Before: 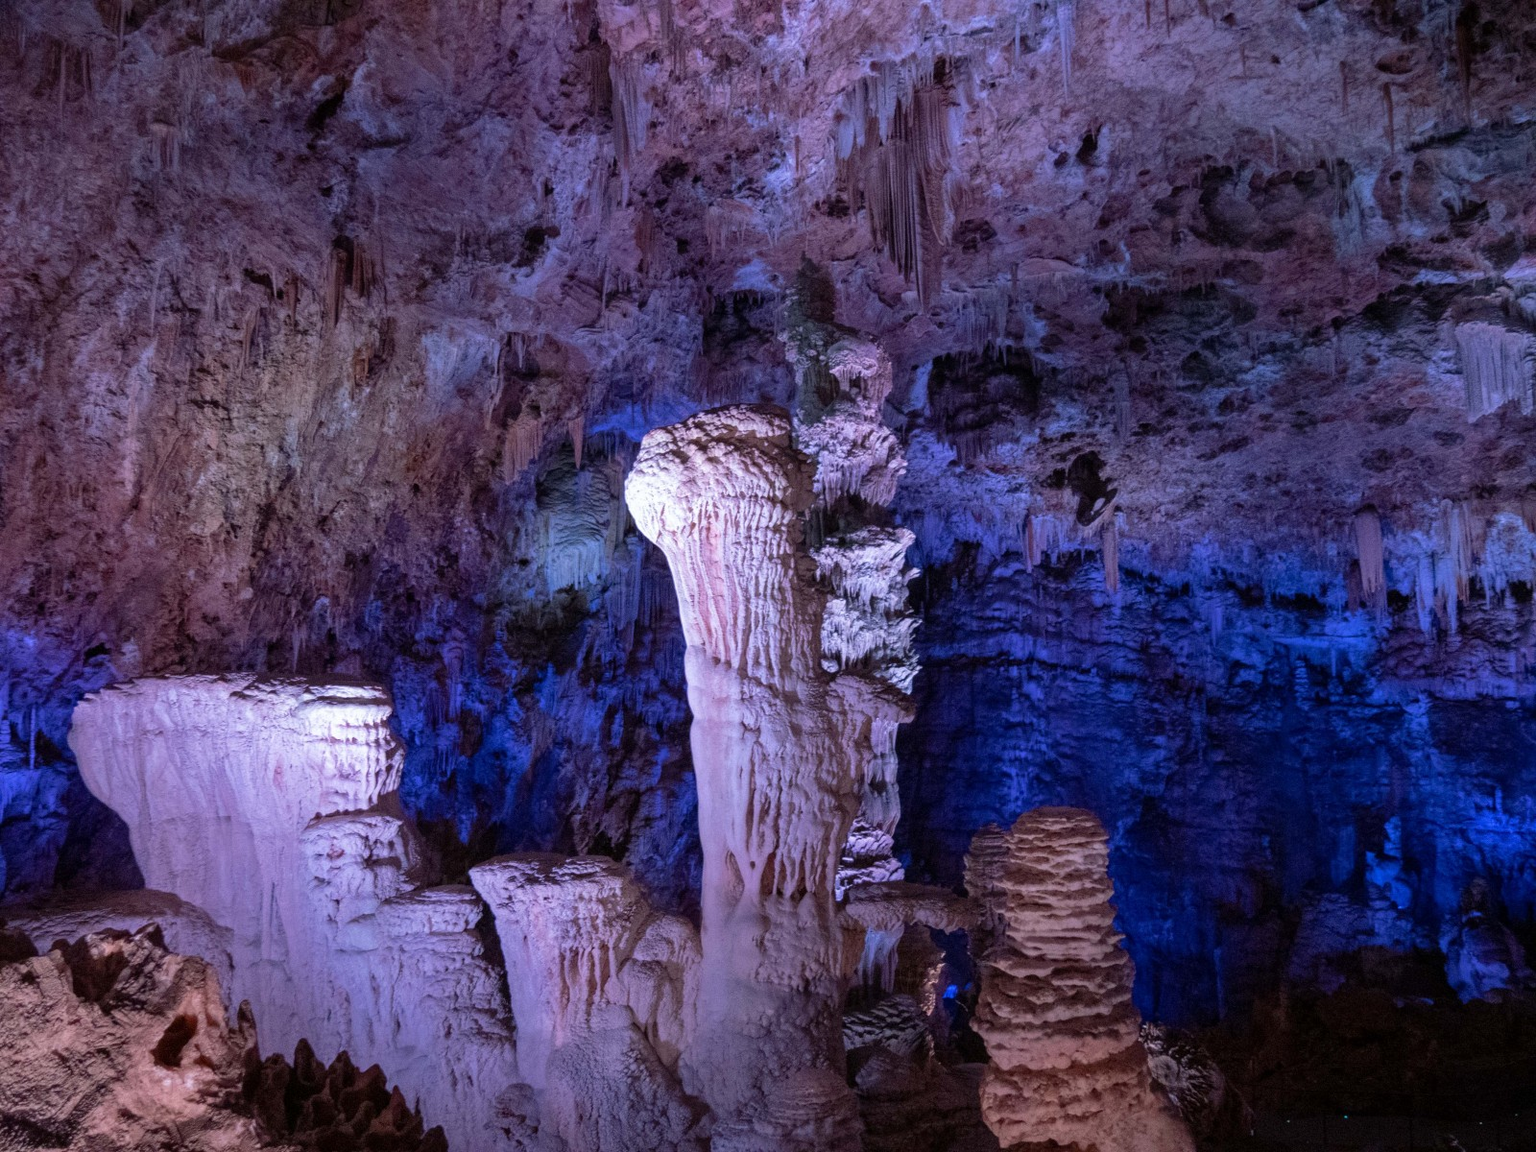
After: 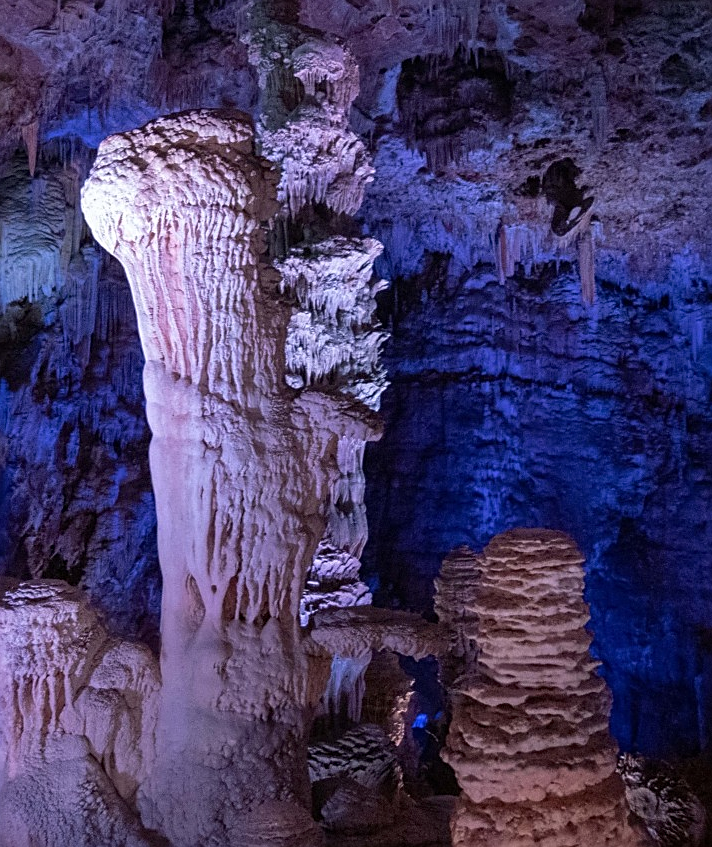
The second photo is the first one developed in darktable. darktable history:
sharpen: on, module defaults
crop: left 35.676%, top 26.038%, right 19.808%, bottom 3.353%
